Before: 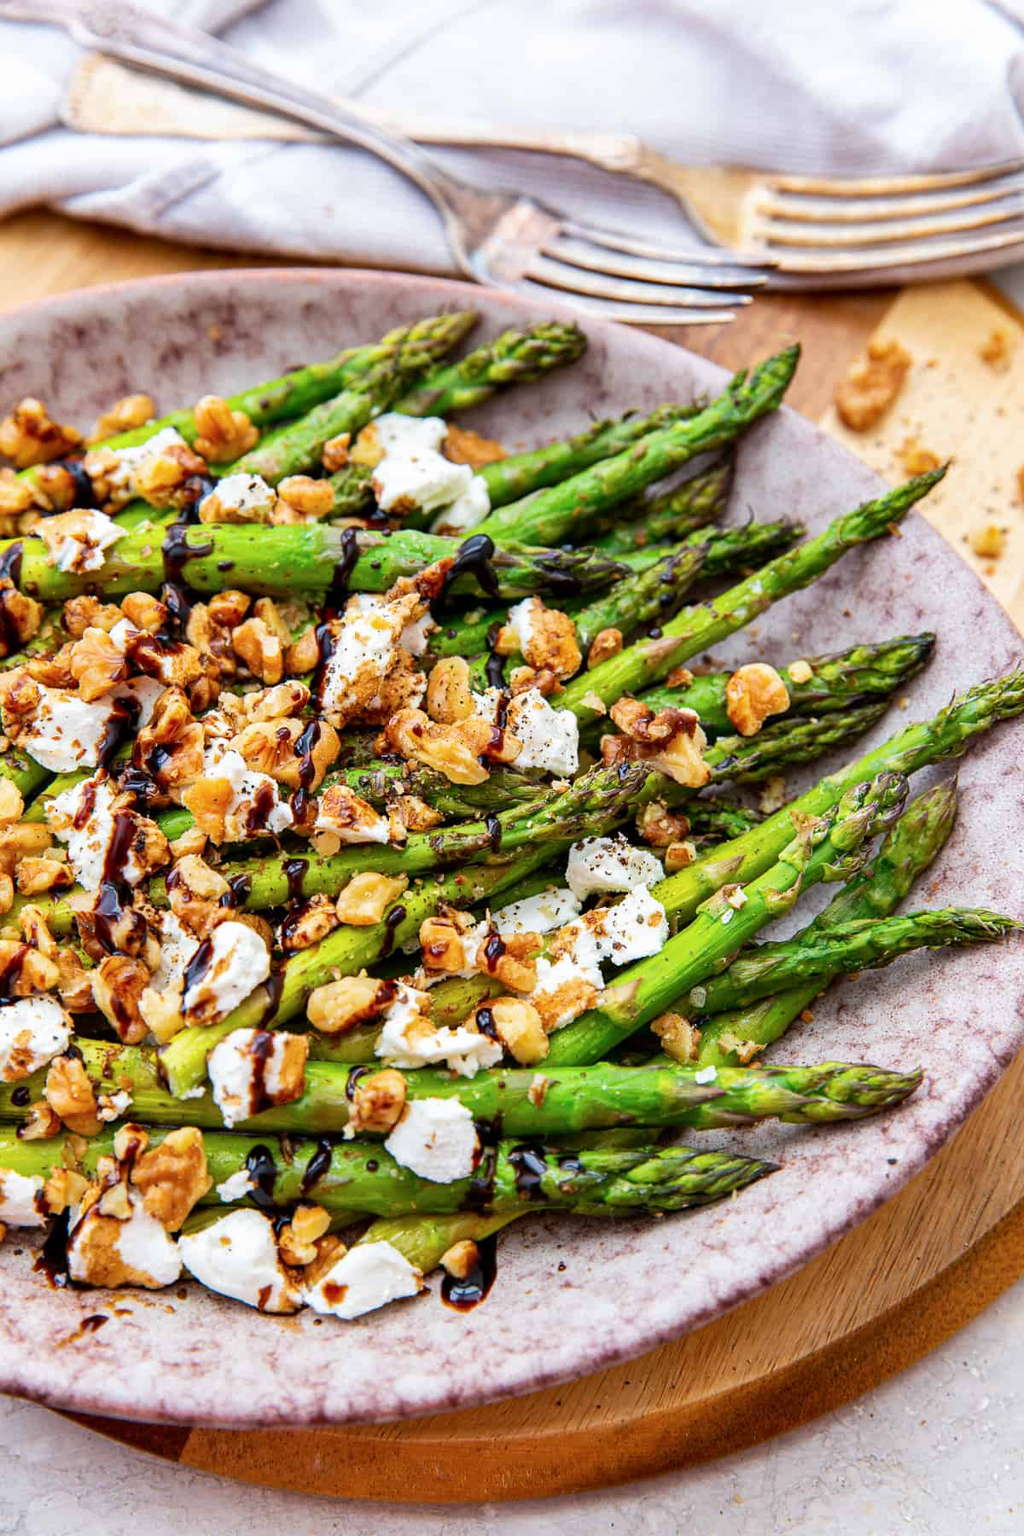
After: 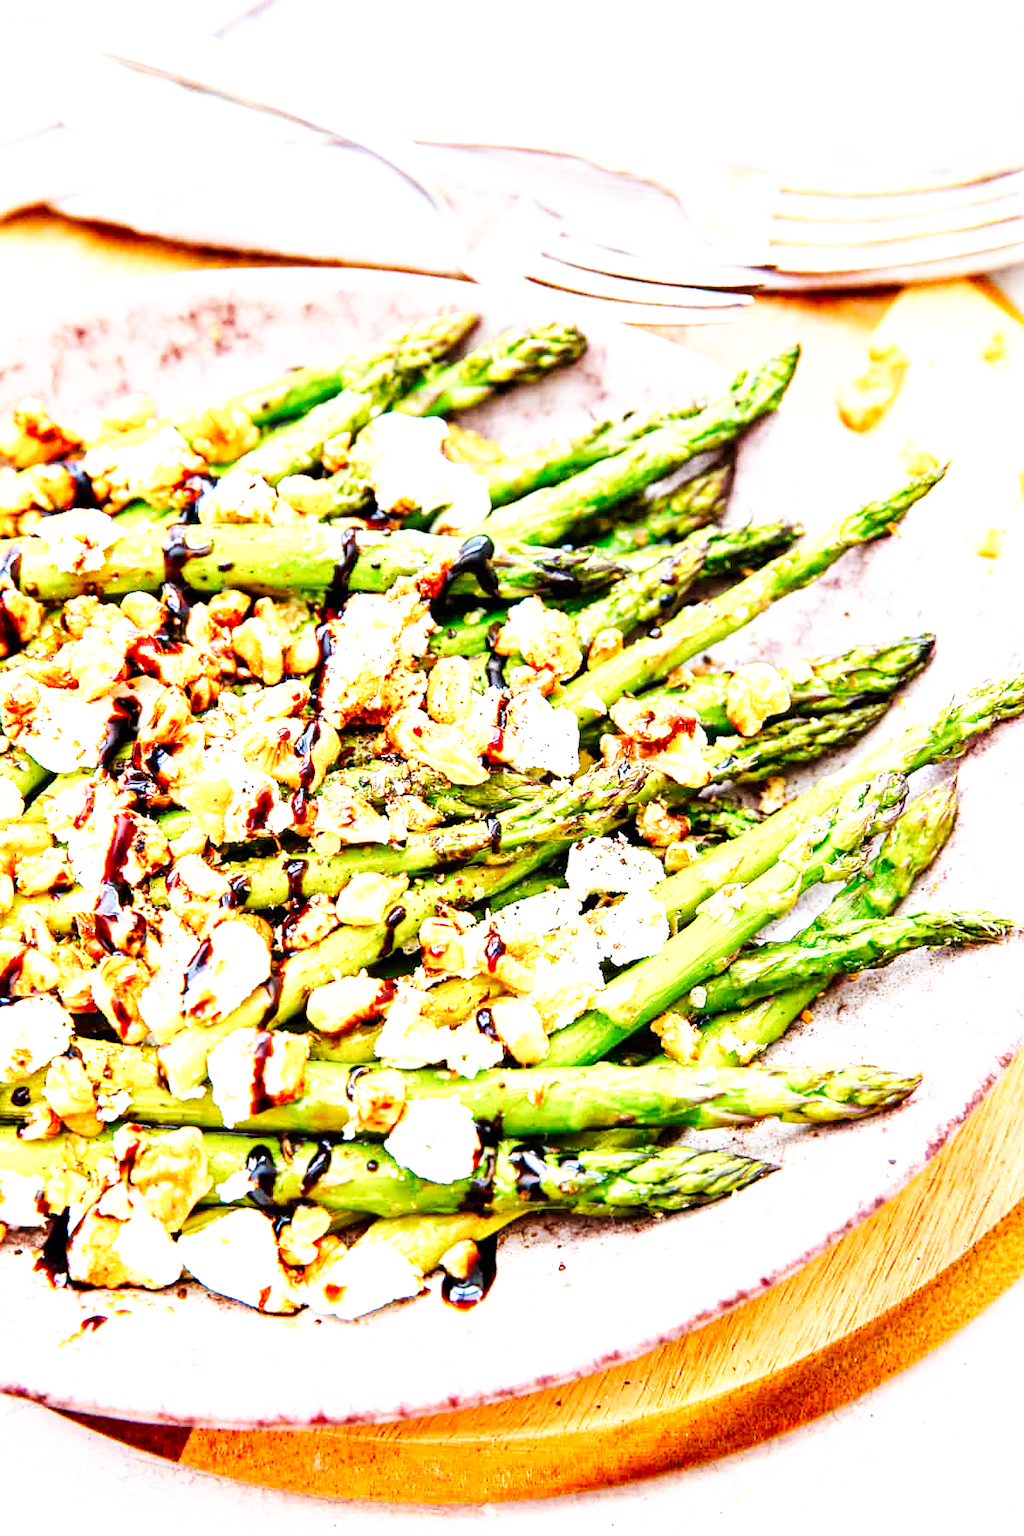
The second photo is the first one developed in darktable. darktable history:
contrast equalizer: y [[0.502, 0.517, 0.543, 0.576, 0.611, 0.631], [0.5 ×6], [0.5 ×6], [0 ×6], [0 ×6]], mix 0.159
exposure: exposure 1.16 EV, compensate highlight preservation false
base curve: curves: ch0 [(0, 0) (0.007, 0.004) (0.027, 0.03) (0.046, 0.07) (0.207, 0.54) (0.442, 0.872) (0.673, 0.972) (1, 1)], preserve colors none
